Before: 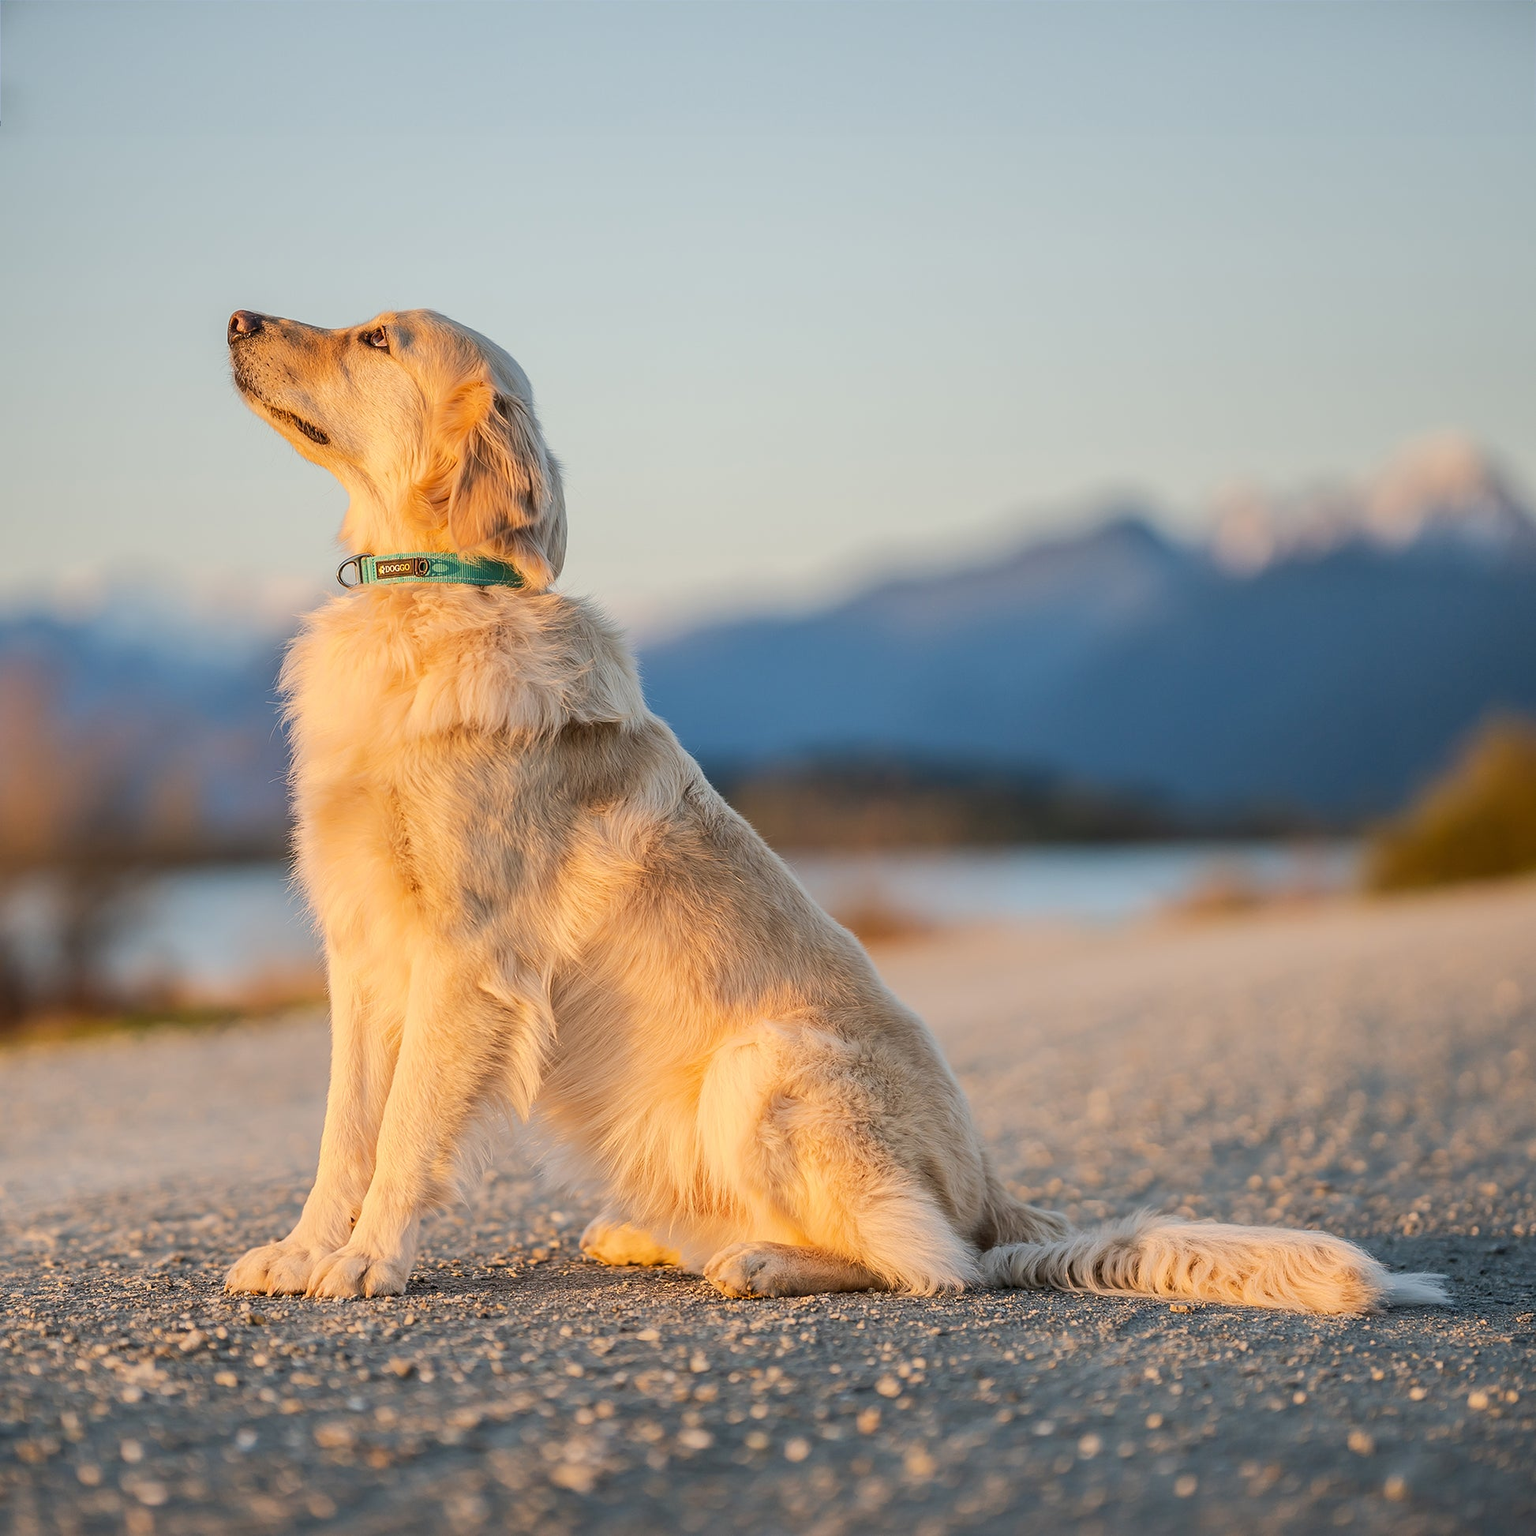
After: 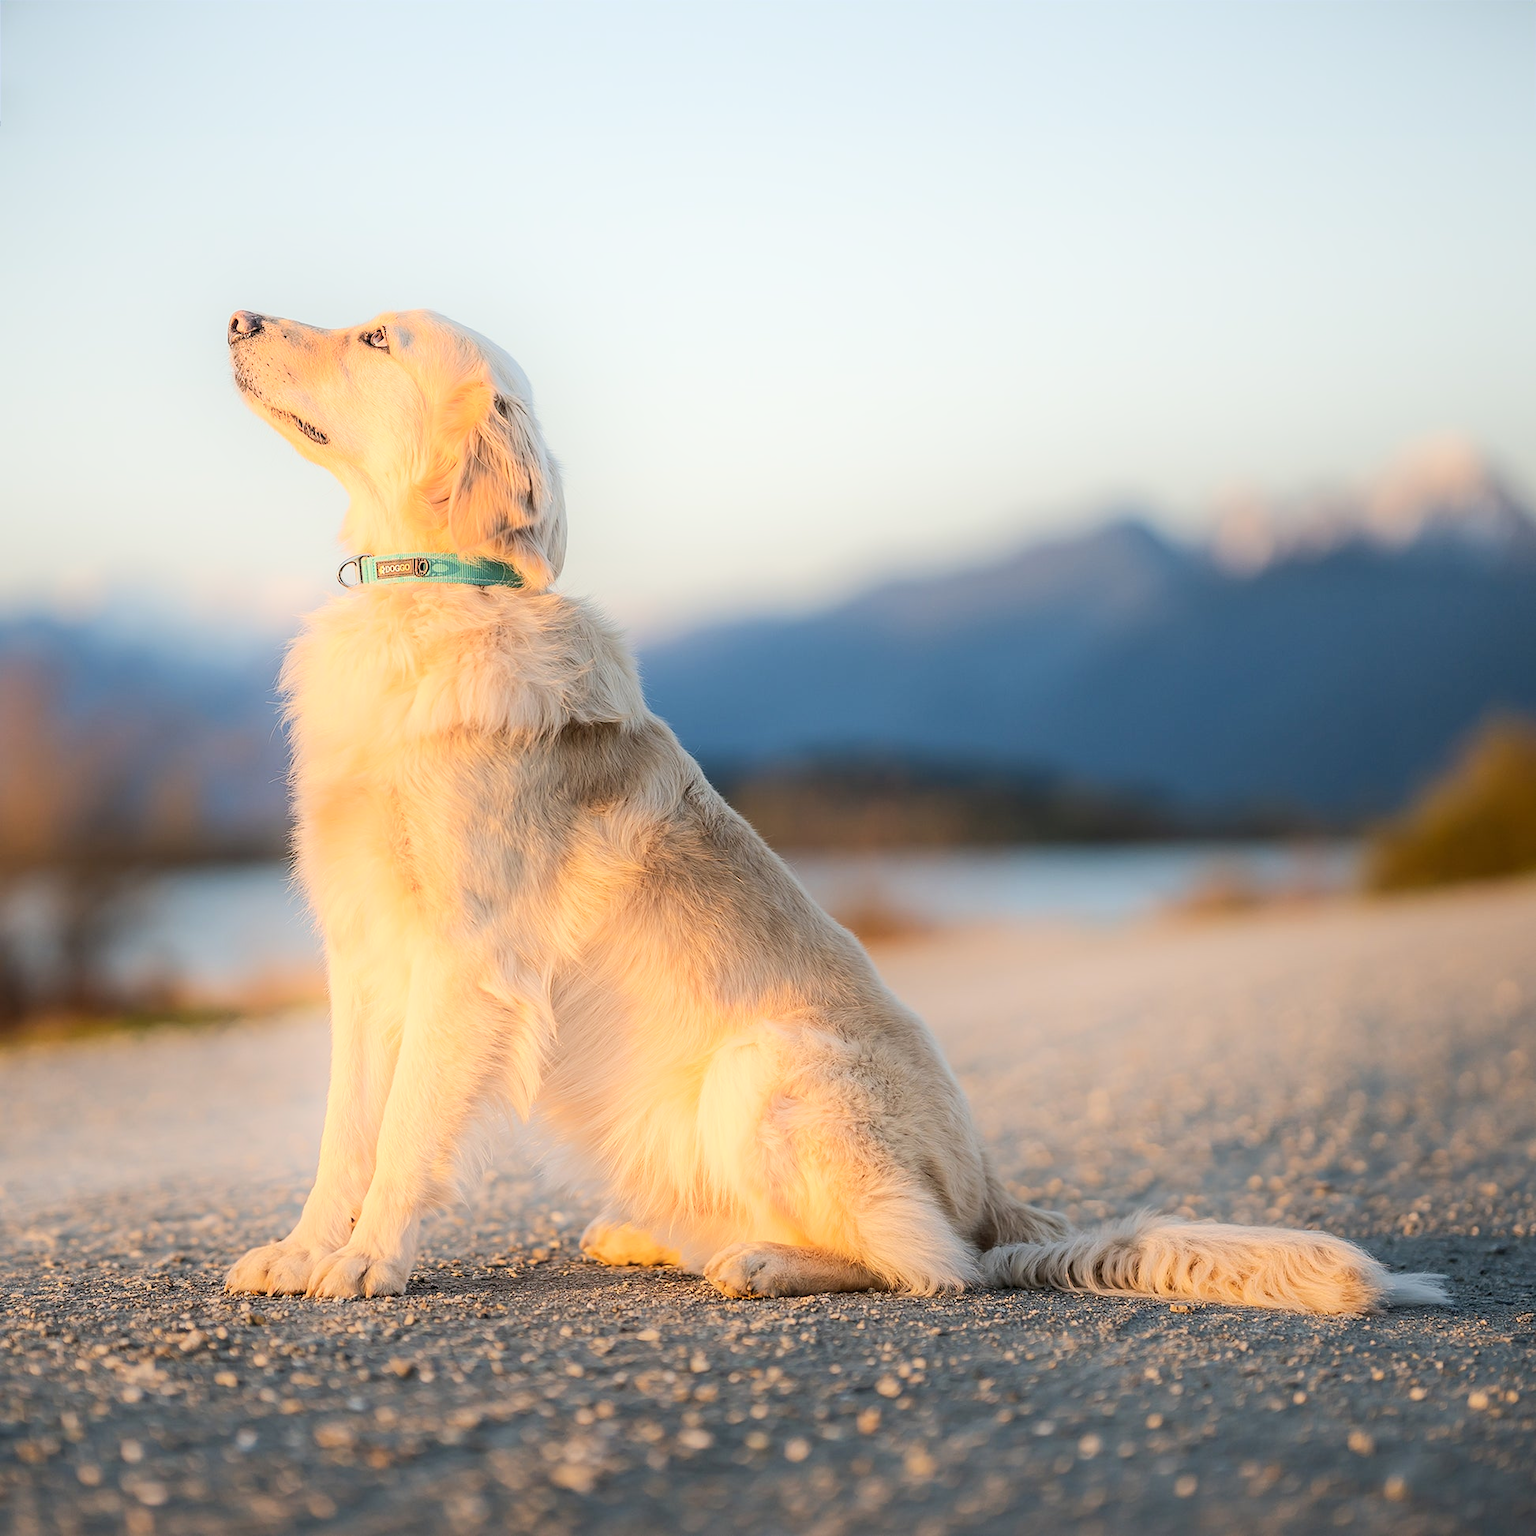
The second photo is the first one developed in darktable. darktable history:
shadows and highlights: shadows -21.61, highlights 98.36, soften with gaussian
